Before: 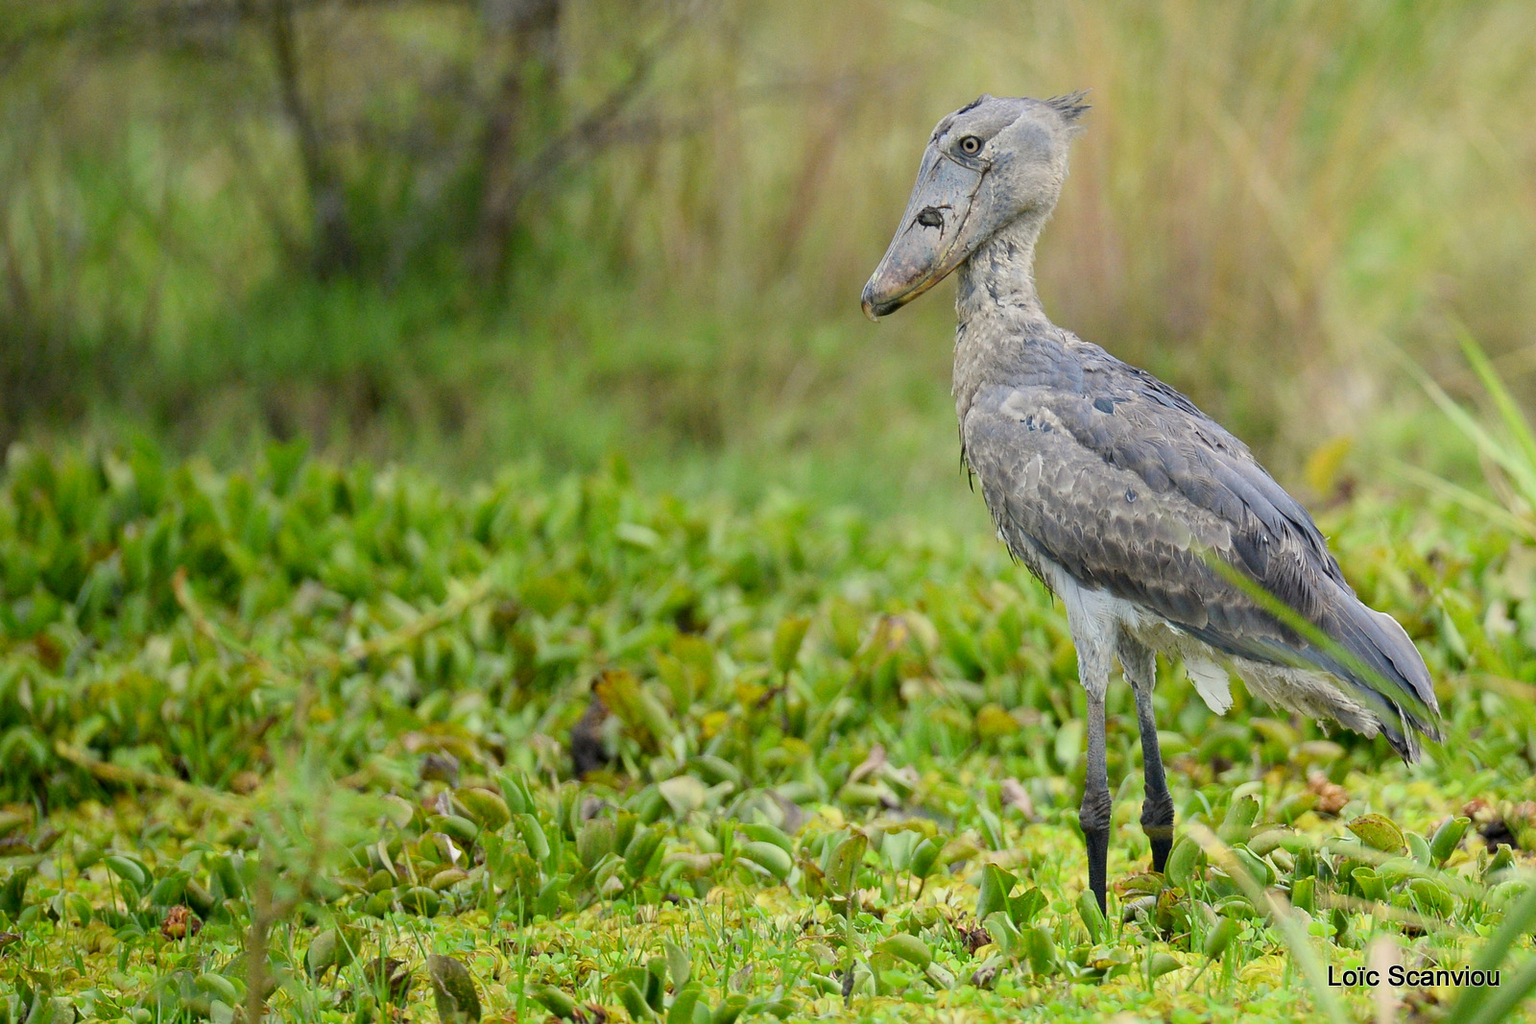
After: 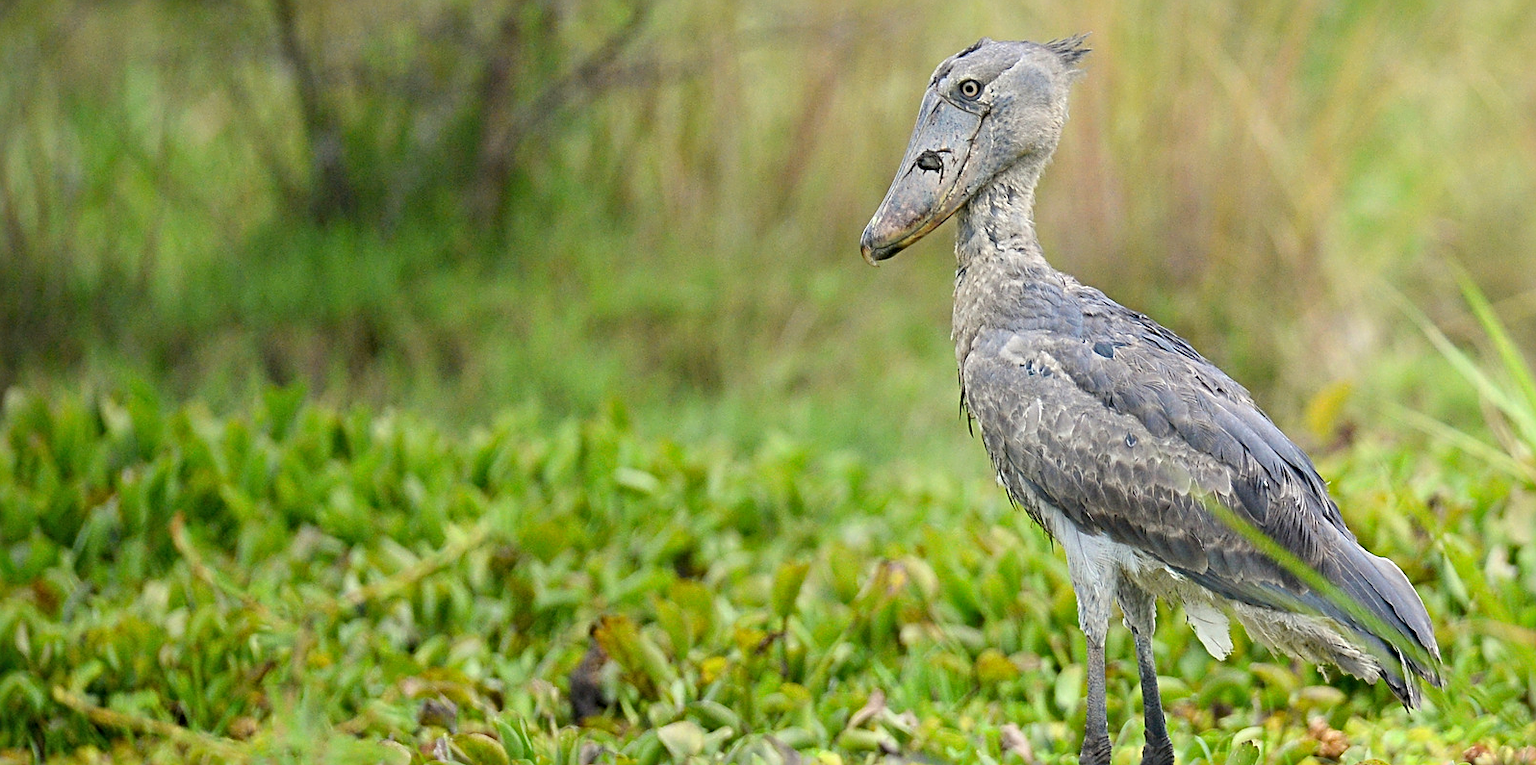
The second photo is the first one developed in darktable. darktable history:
sharpen: radius 3.127
exposure: black level correction 0, exposure 0.302 EV, compensate highlight preservation false
shadows and highlights: shadows 25.2, highlights -26.38
crop: left 0.203%, top 5.542%, bottom 19.861%
